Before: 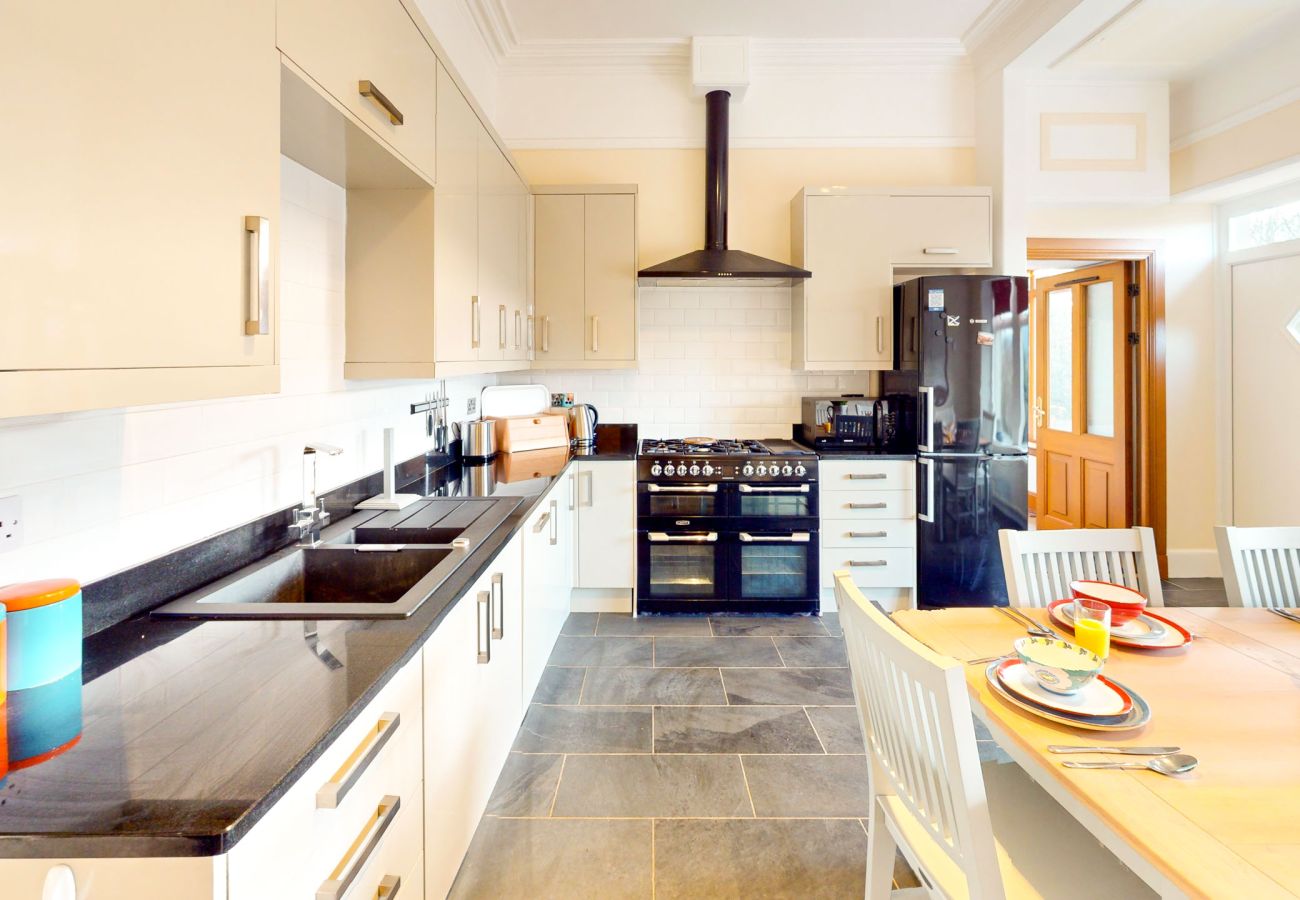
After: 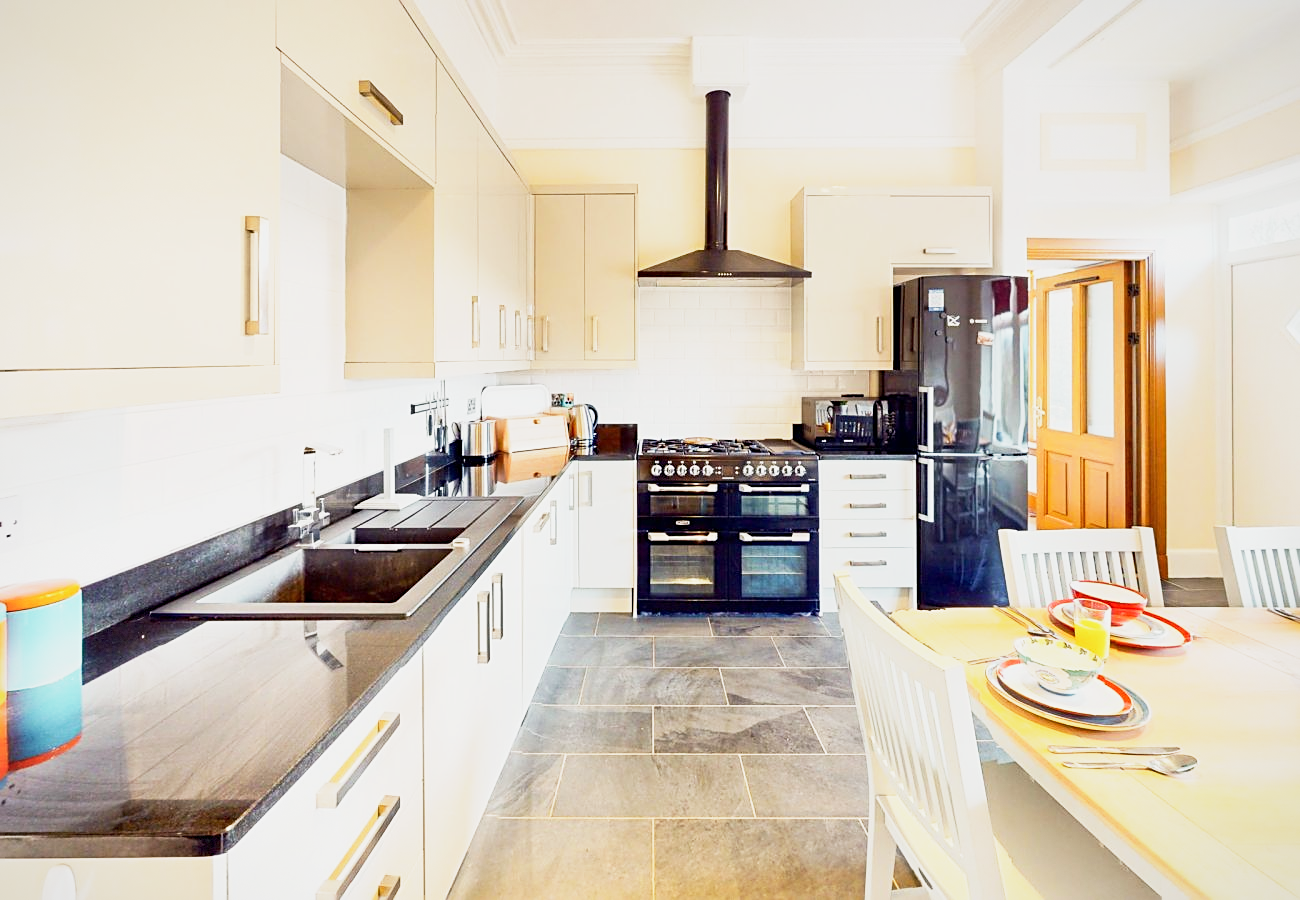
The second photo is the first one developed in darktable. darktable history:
base curve: curves: ch0 [(0, 0) (0.088, 0.125) (0.176, 0.251) (0.354, 0.501) (0.613, 0.749) (1, 0.877)], preserve colors none
vignetting: fall-off start 85%, fall-off radius 80%, brightness -0.182, saturation -0.3, width/height ratio 1.219, dithering 8-bit output, unbound false
sharpen: on, module defaults
